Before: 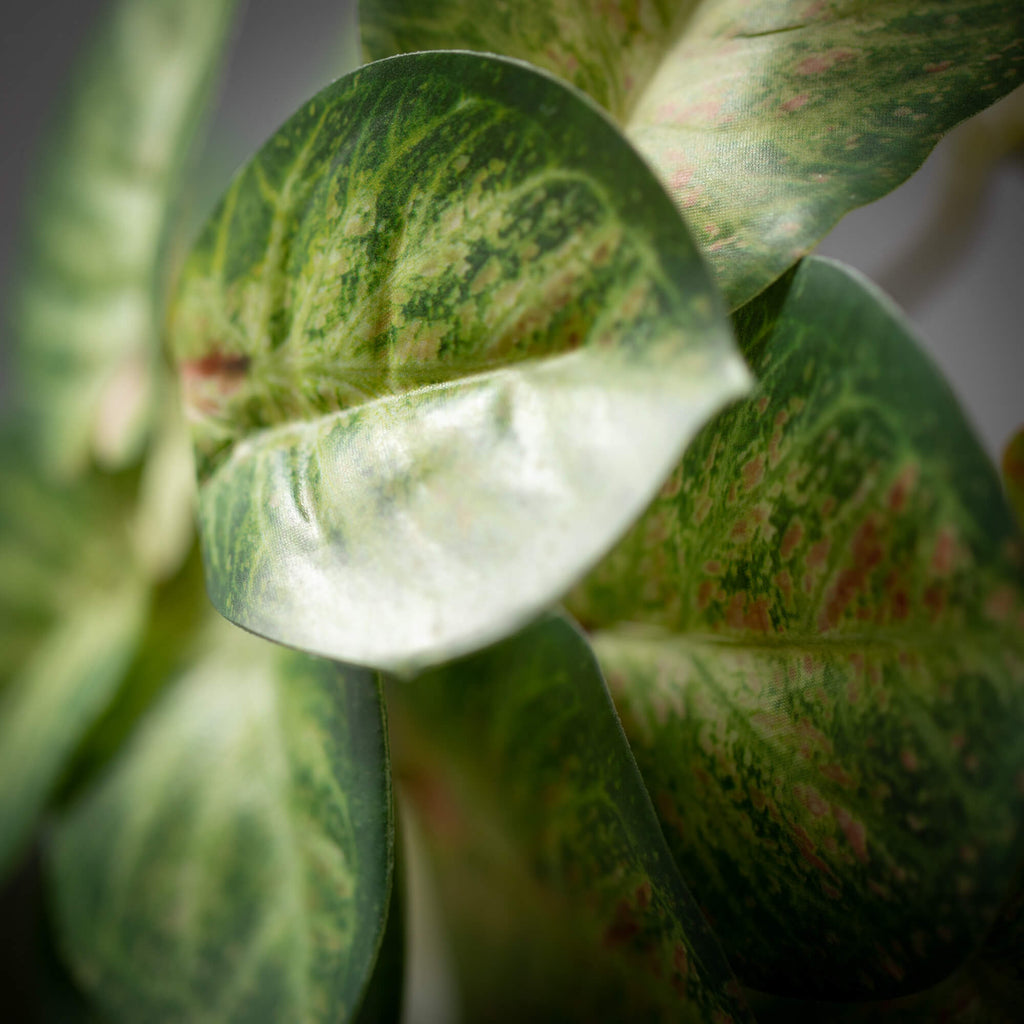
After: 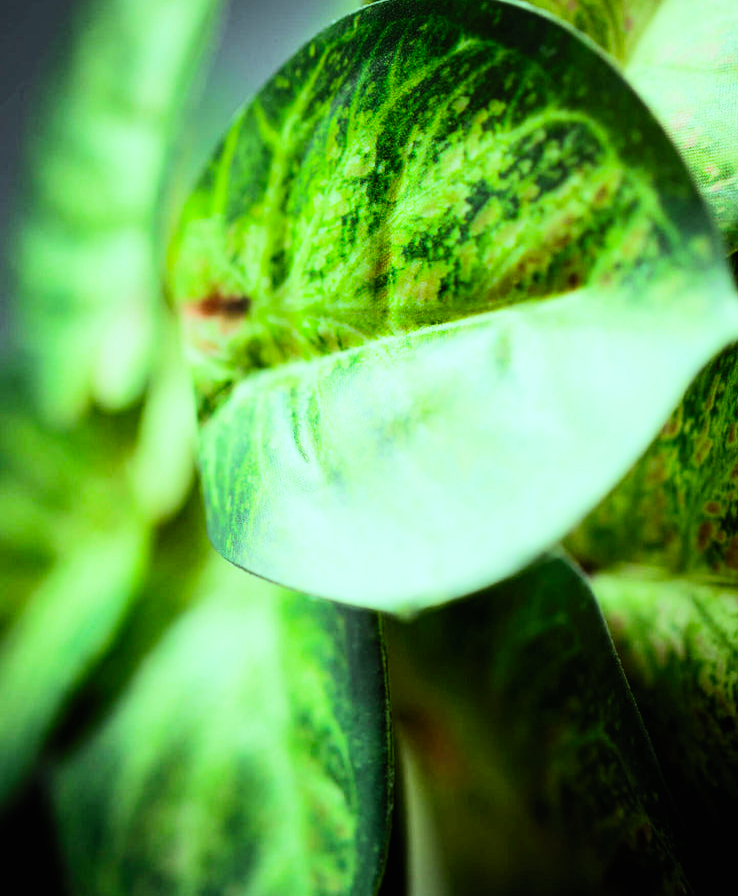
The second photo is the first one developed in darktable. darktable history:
color balance: mode lift, gamma, gain (sRGB), lift [0.997, 0.979, 1.021, 1.011], gamma [1, 1.084, 0.916, 0.998], gain [1, 0.87, 1.13, 1.101], contrast 4.55%, contrast fulcrum 38.24%, output saturation 104.09%
contrast brightness saturation: contrast 0.2, brightness 0.2, saturation 0.8
crop: top 5.803%, right 27.864%, bottom 5.804%
tone equalizer: -8 EV -0.417 EV, -7 EV -0.389 EV, -6 EV -0.333 EV, -5 EV -0.222 EV, -3 EV 0.222 EV, -2 EV 0.333 EV, -1 EV 0.389 EV, +0 EV 0.417 EV, edges refinement/feathering 500, mask exposure compensation -1.57 EV, preserve details no
filmic rgb: black relative exposure -5 EV, hardness 2.88, contrast 1.3, highlights saturation mix -30%
